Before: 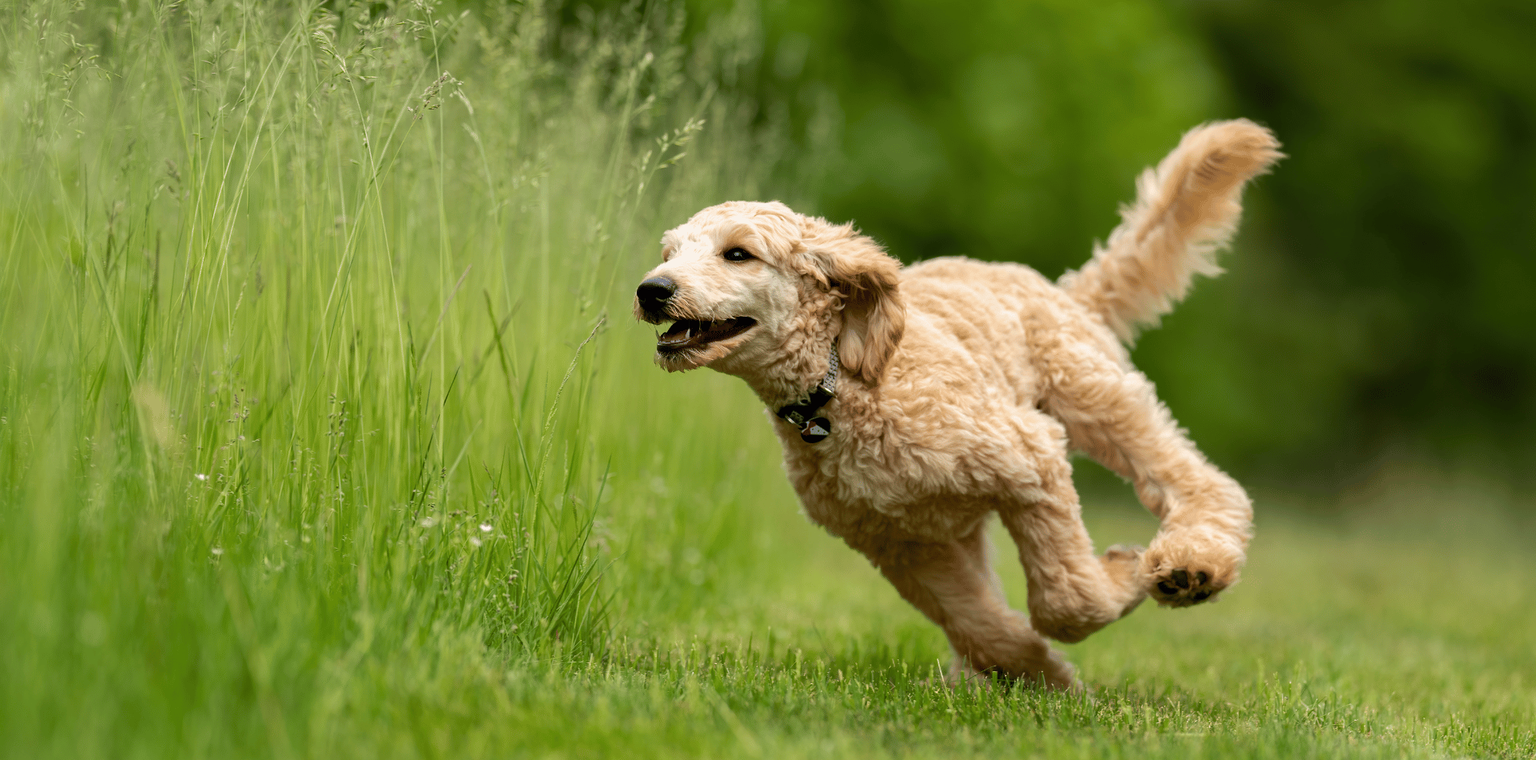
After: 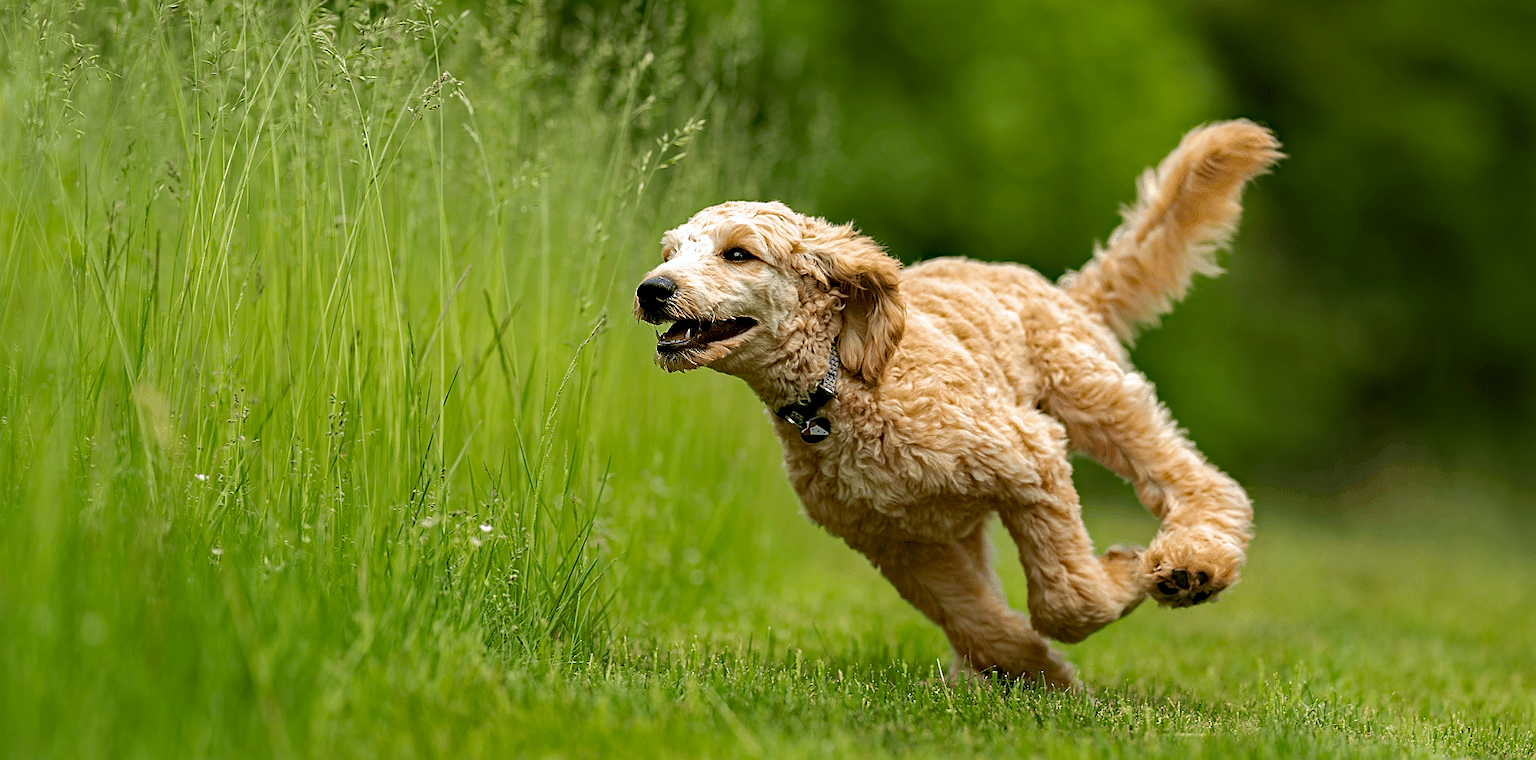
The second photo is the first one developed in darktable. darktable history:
haze removal: strength 0.524, distance 0.922, compatibility mode true, adaptive false
sharpen: radius 1.389, amount 1.239, threshold 0.797
